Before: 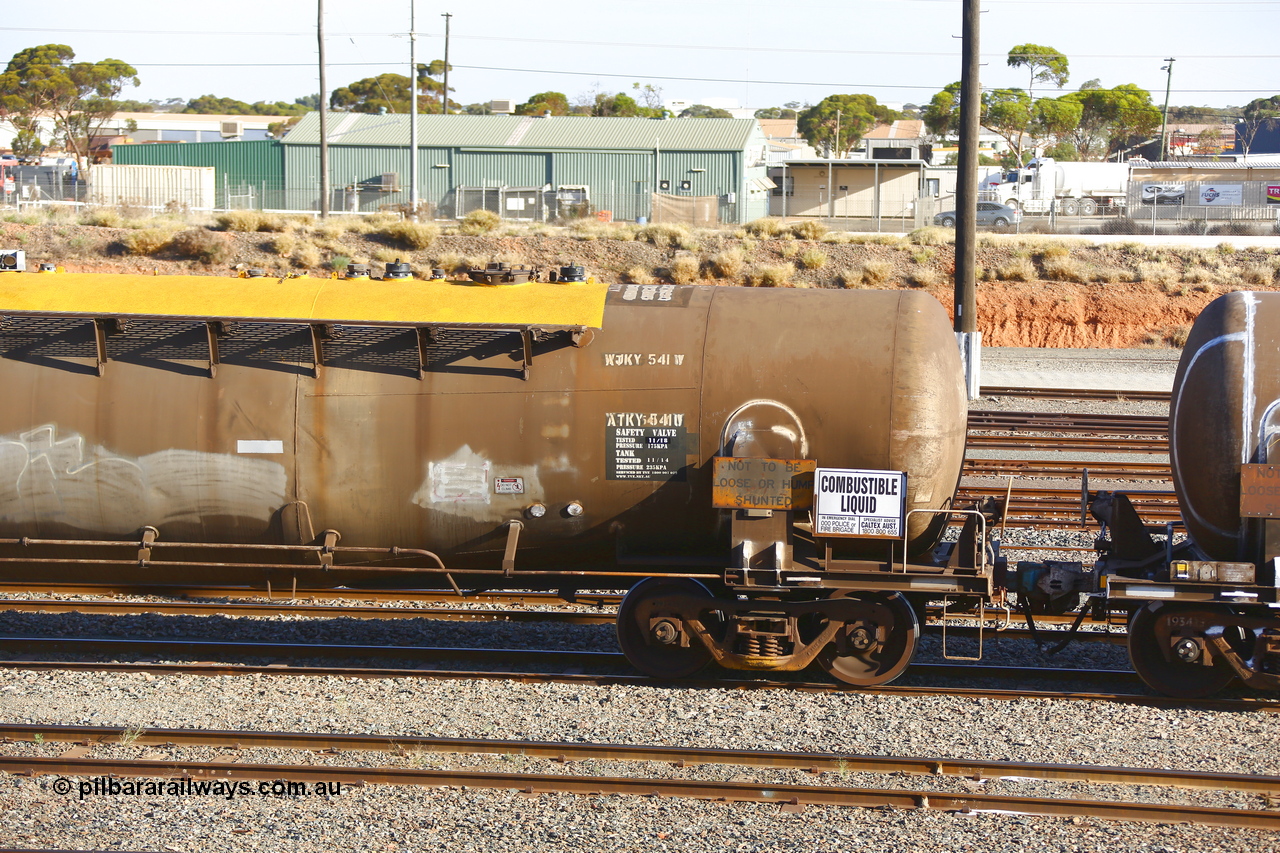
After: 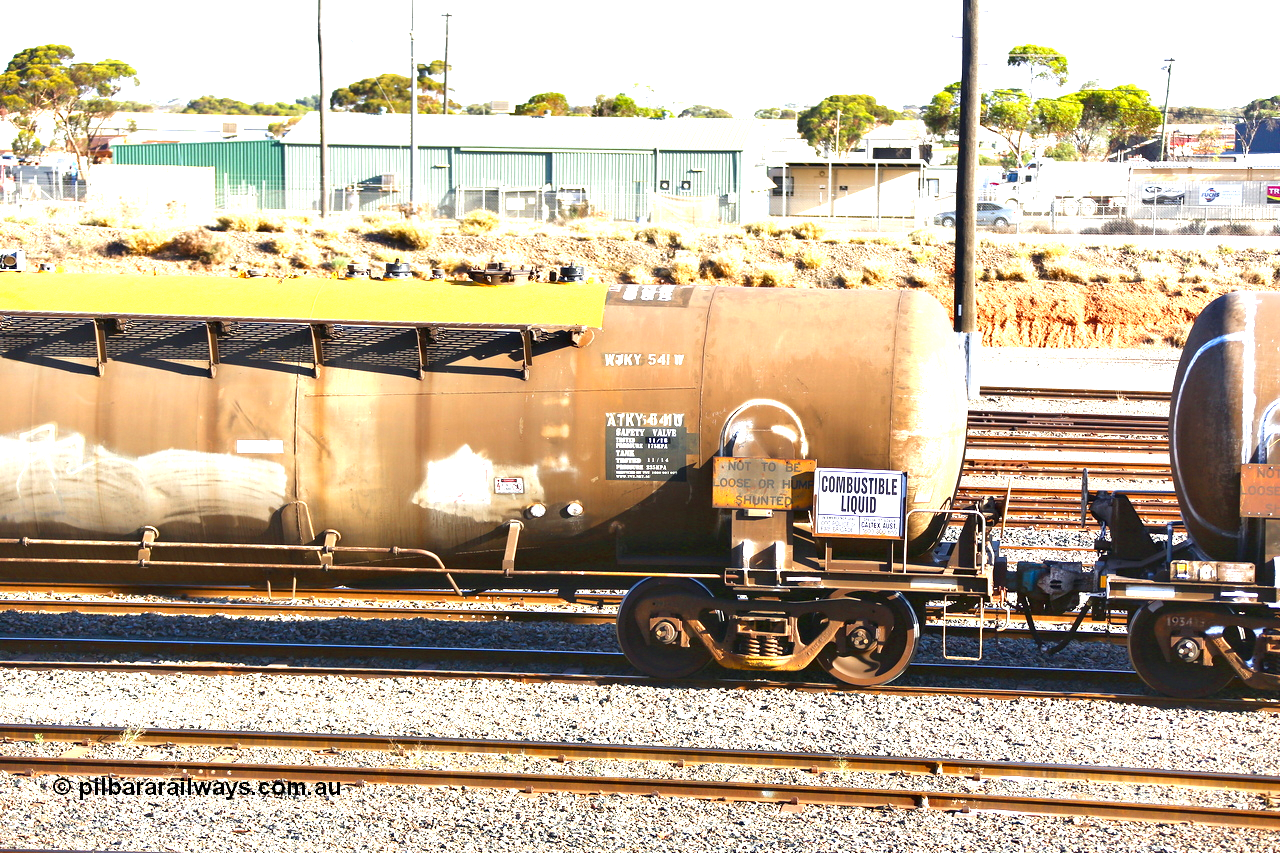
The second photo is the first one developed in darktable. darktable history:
exposure: black level correction 0, exposure 1.297 EV, compensate highlight preservation false
contrast equalizer: y [[0.6 ×6], [0.55 ×6], [0 ×6], [0 ×6], [0 ×6]], mix 0.6
